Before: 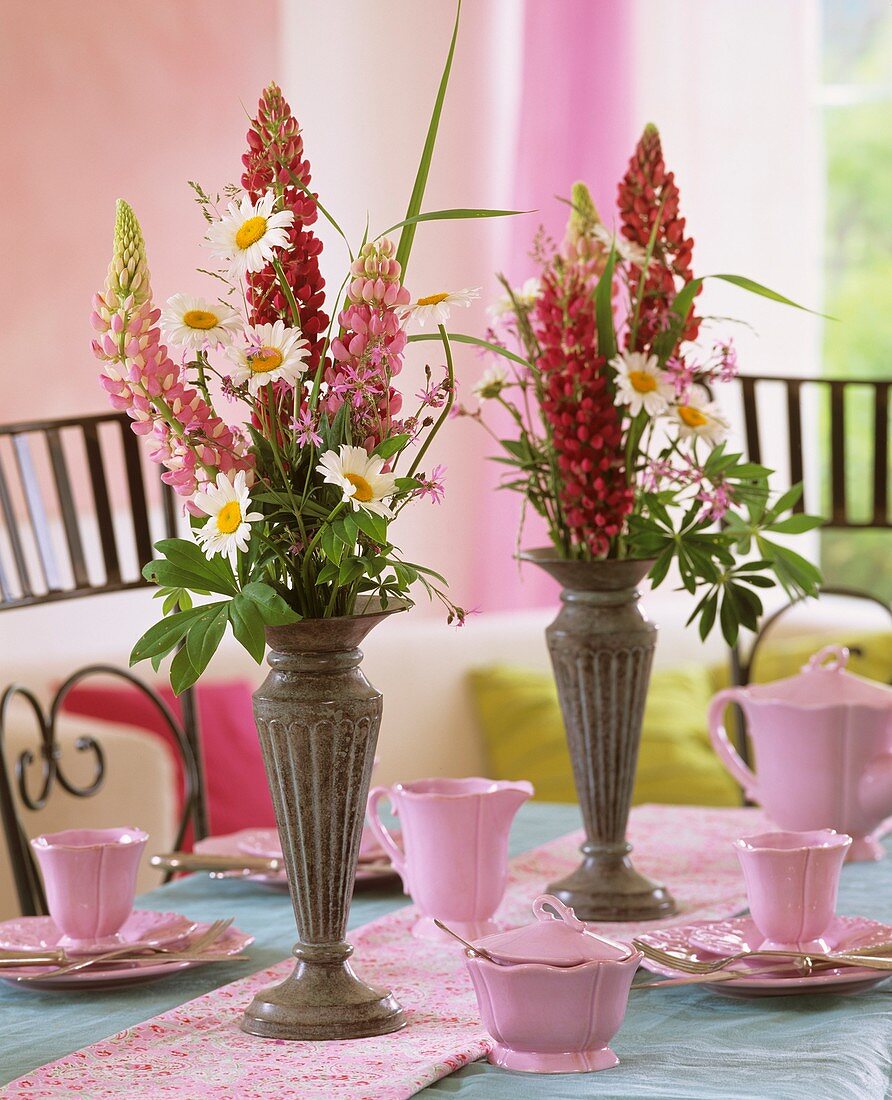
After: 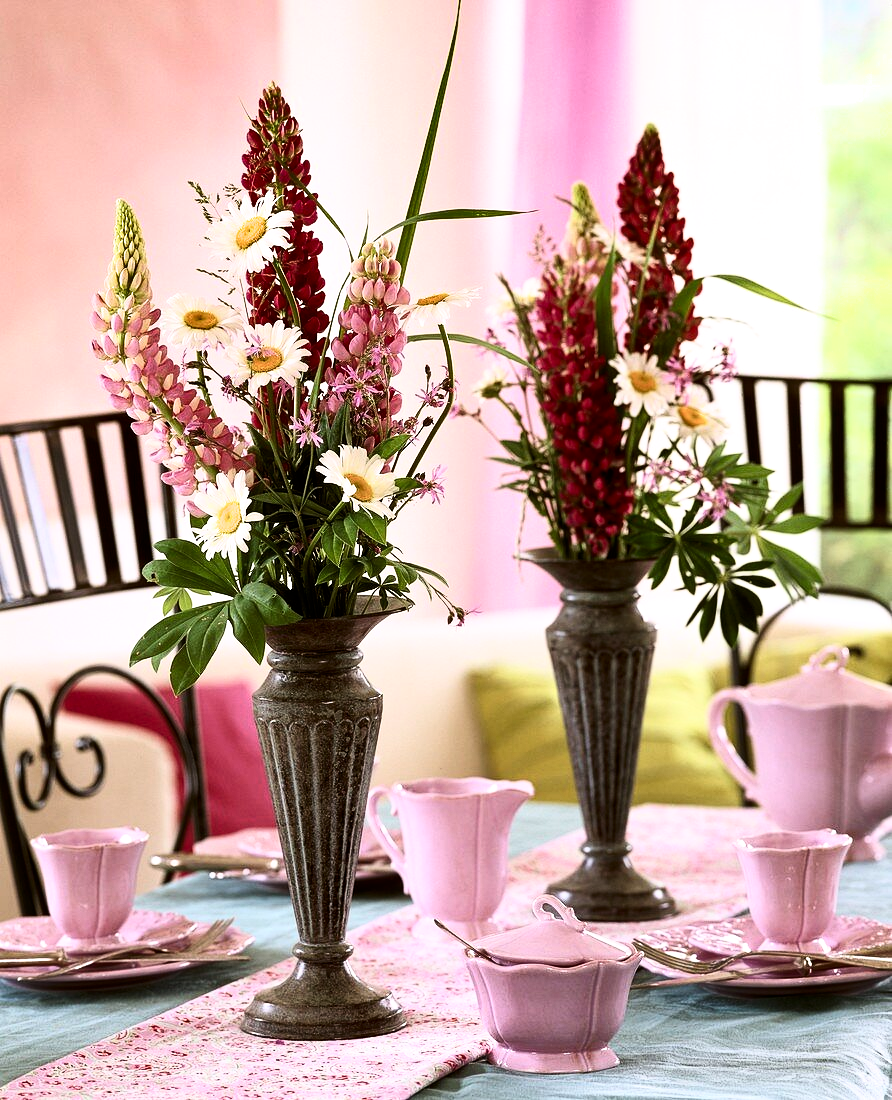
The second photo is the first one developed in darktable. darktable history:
shadows and highlights: soften with gaussian
contrast brightness saturation: contrast 0.275
filmic rgb: black relative exposure -8.18 EV, white relative exposure 2.2 EV, threshold 5.99 EV, target white luminance 99.963%, hardness 7.09, latitude 74.49%, contrast 1.325, highlights saturation mix -2.94%, shadows ↔ highlights balance 30.74%, enable highlight reconstruction true
